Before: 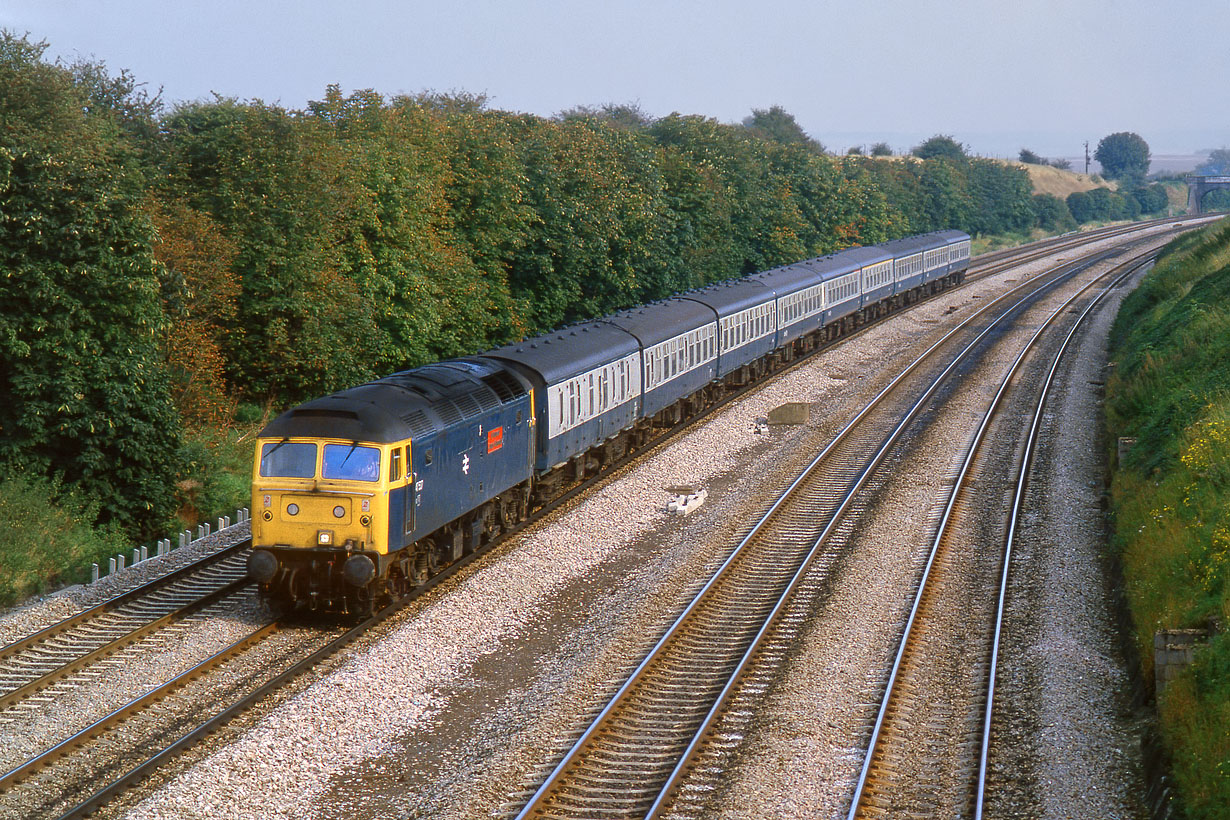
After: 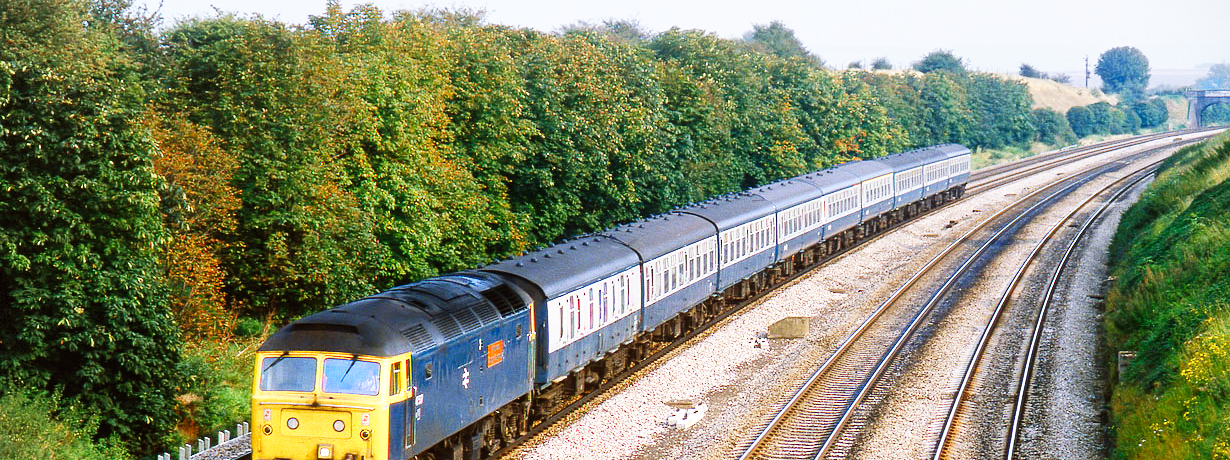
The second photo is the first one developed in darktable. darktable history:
base curve: curves: ch0 [(0, 0) (0.007, 0.004) (0.027, 0.03) (0.046, 0.07) (0.207, 0.54) (0.442, 0.872) (0.673, 0.972) (1, 1)], preserve colors none
vignetting: fall-off start 100.01%, brightness -0.295, width/height ratio 1.324, dithering 8-bit output
crop and rotate: top 10.541%, bottom 33.249%
